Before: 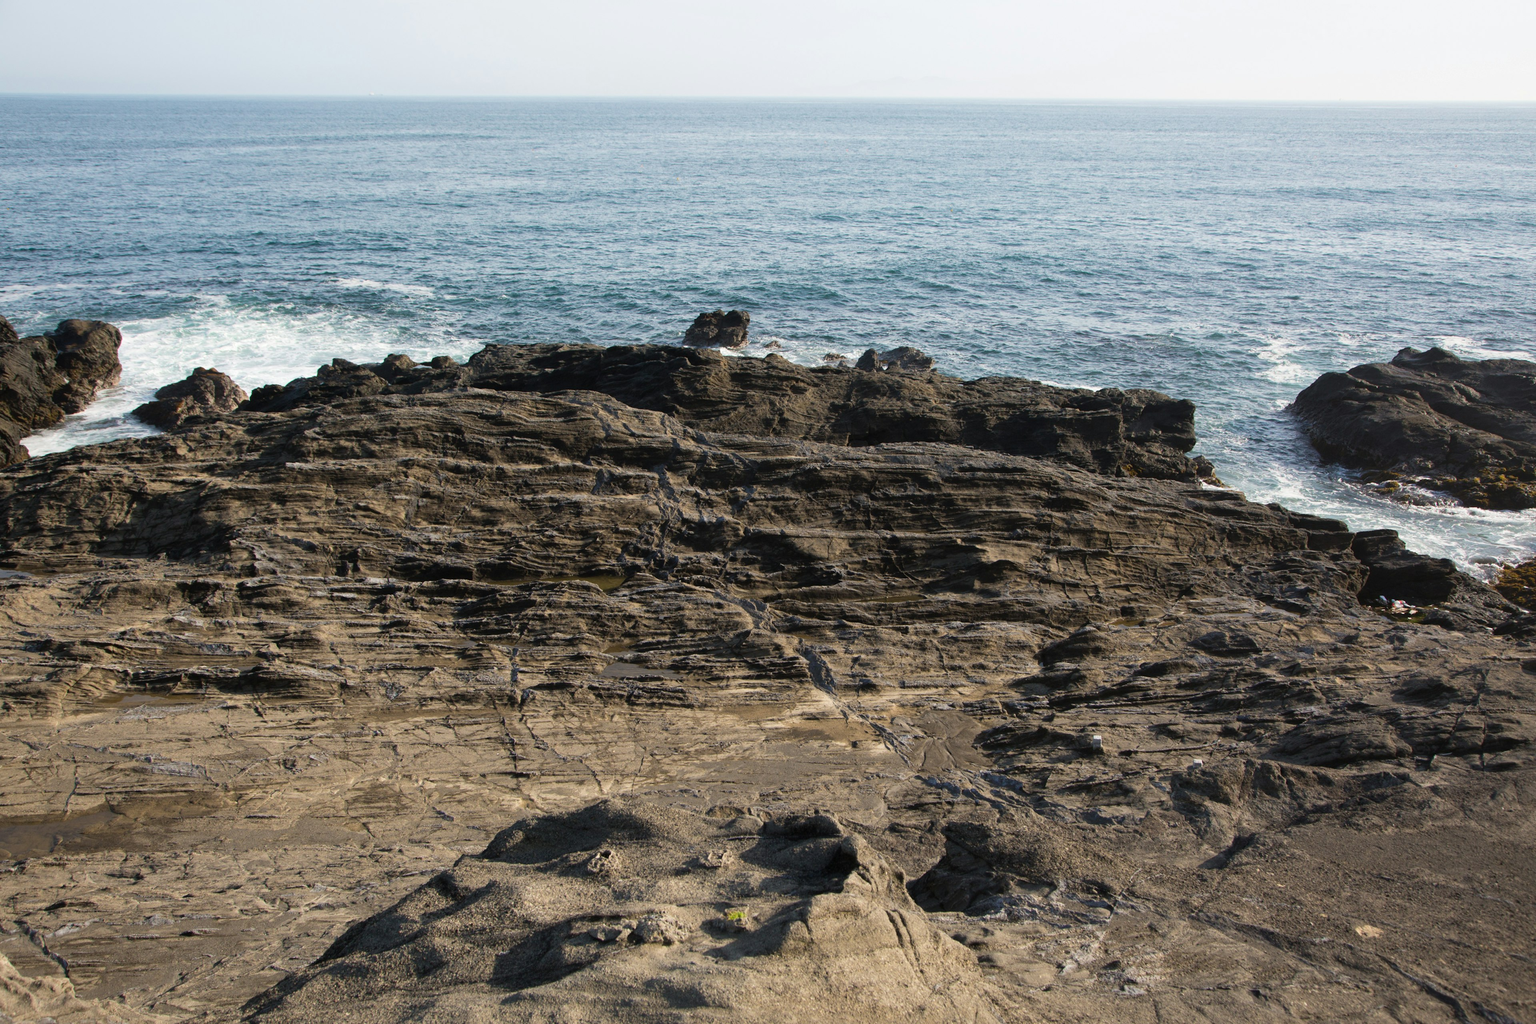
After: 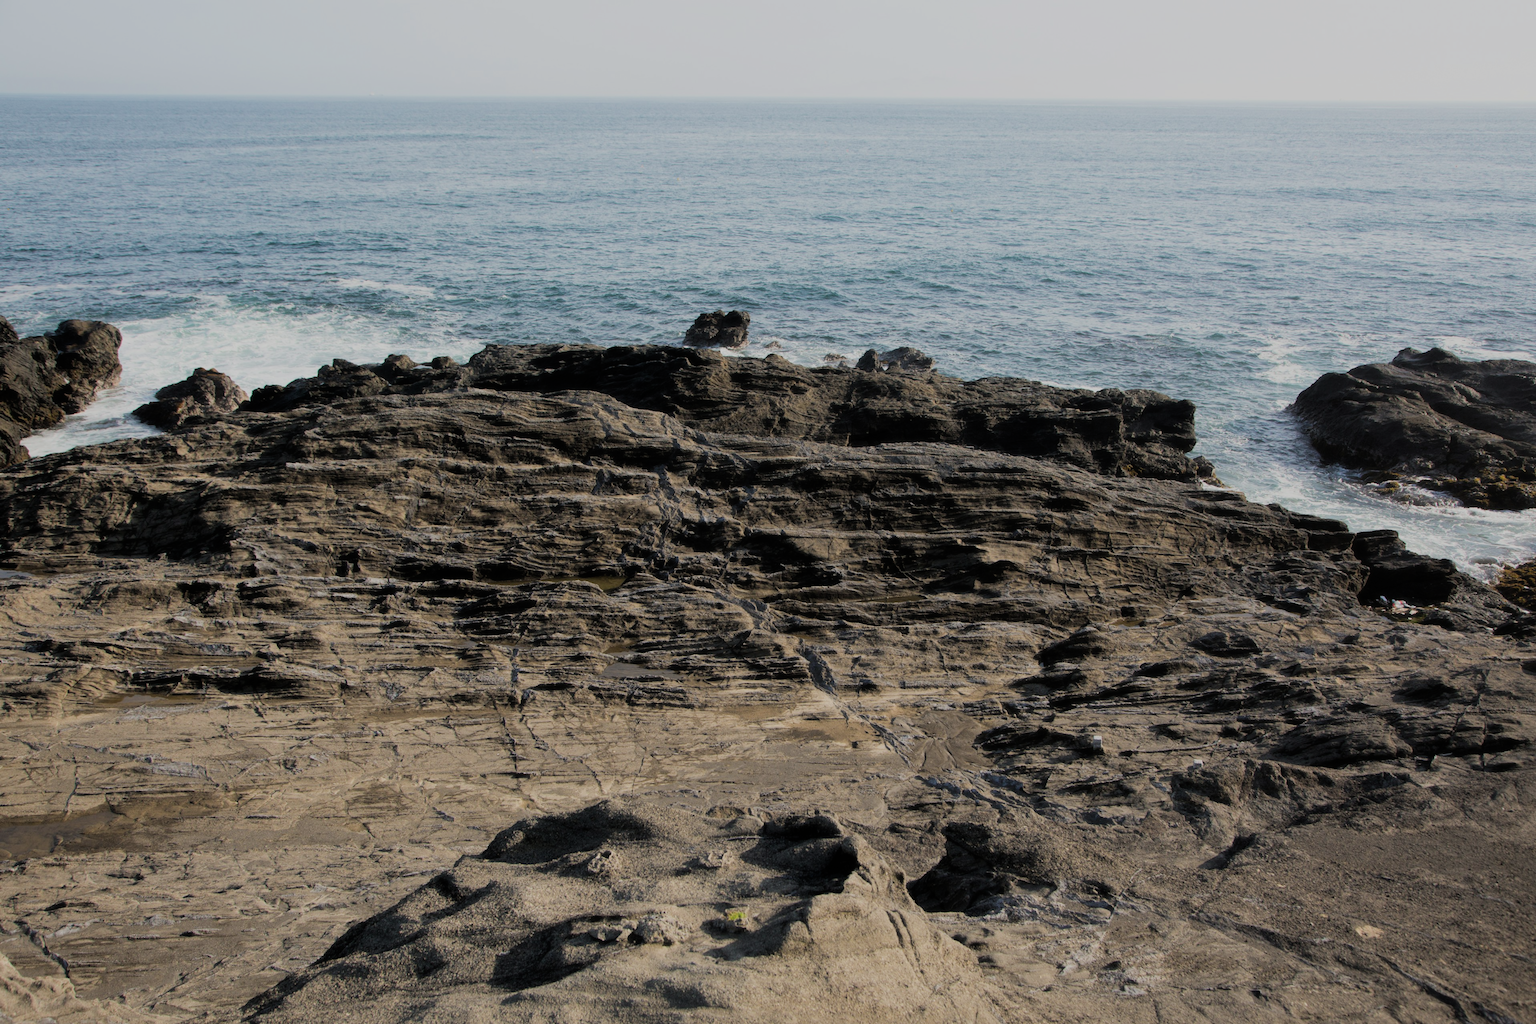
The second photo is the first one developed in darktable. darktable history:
haze removal: strength -0.1, adaptive false
exposure: exposure -0.153 EV, compensate highlight preservation false
filmic rgb: black relative exposure -7.15 EV, white relative exposure 5.36 EV, hardness 3.02
